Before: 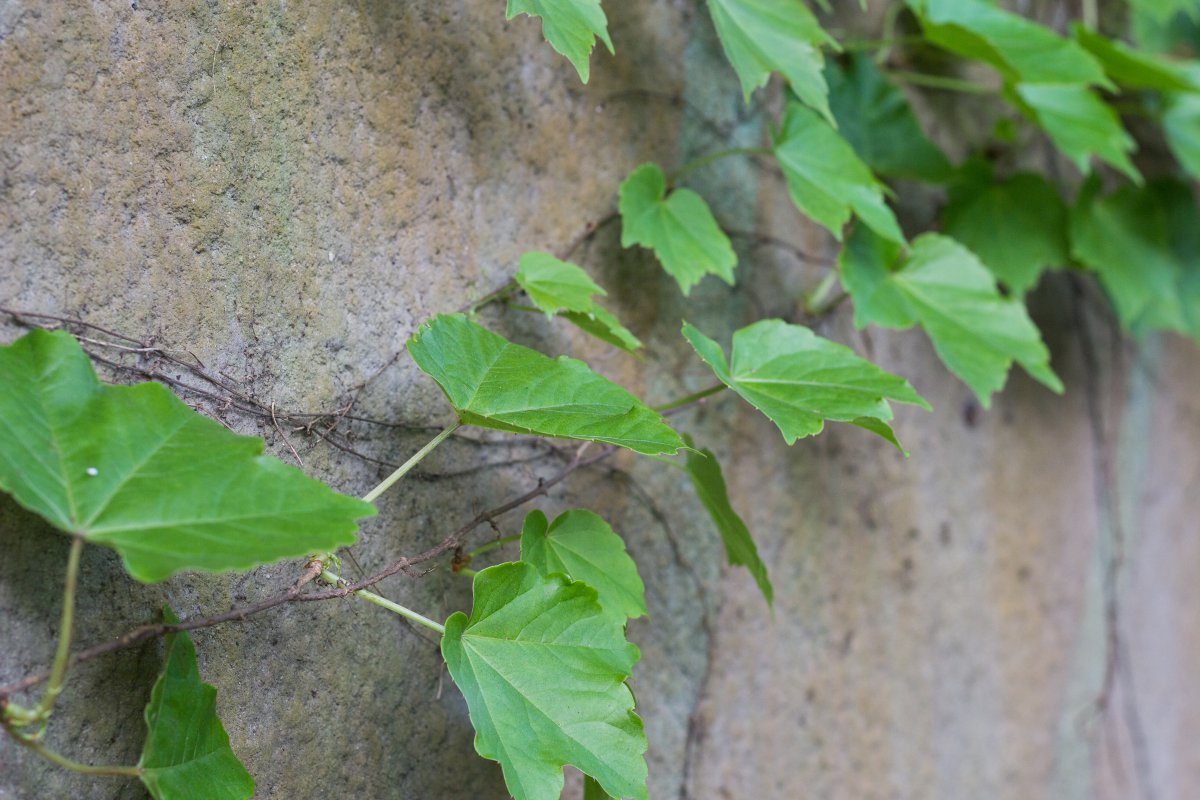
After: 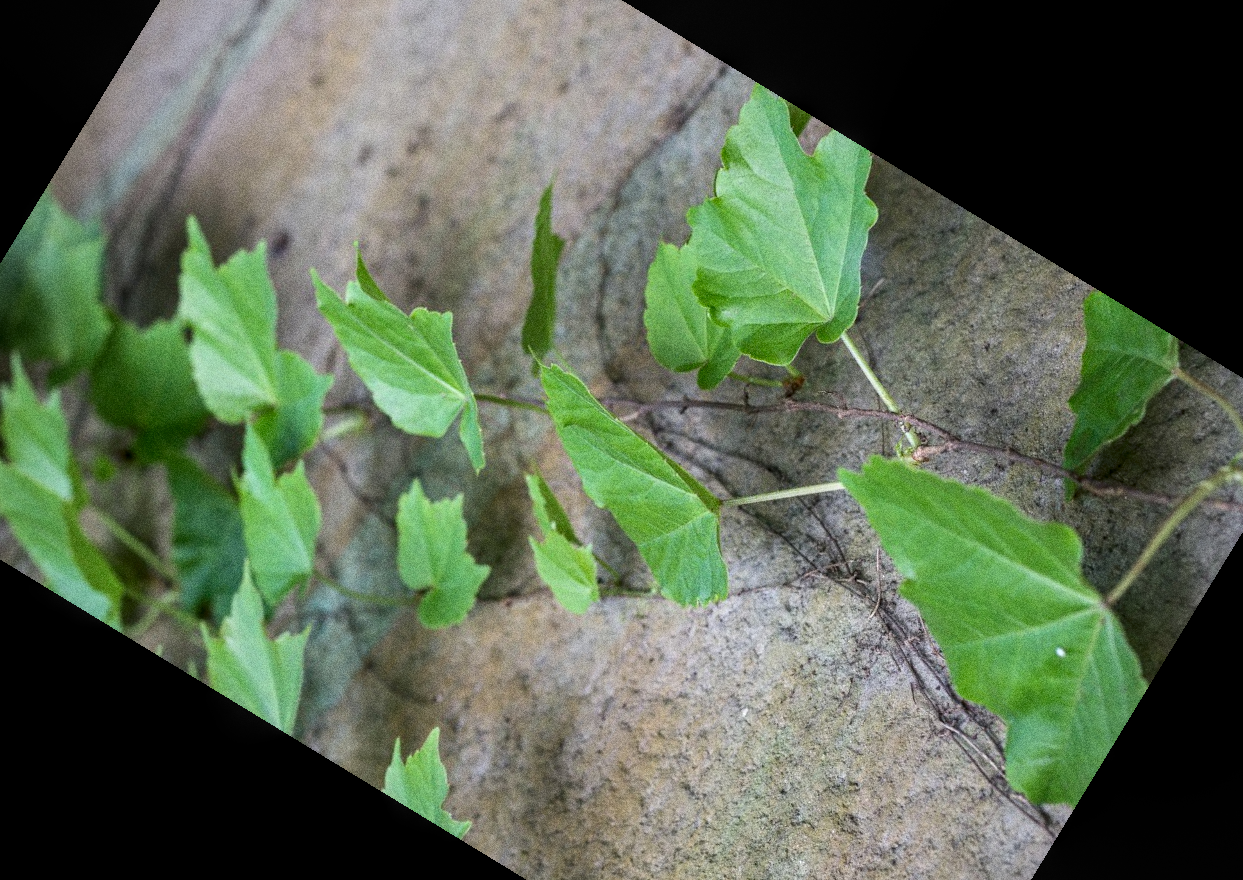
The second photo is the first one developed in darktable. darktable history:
shadows and highlights: shadows -12.5, white point adjustment 4, highlights 28.33
crop and rotate: angle 148.68°, left 9.111%, top 15.603%, right 4.588%, bottom 17.041%
local contrast: detail 130%
grain: coarseness 0.09 ISO, strength 40%
vignetting: fall-off radius 60.92%
